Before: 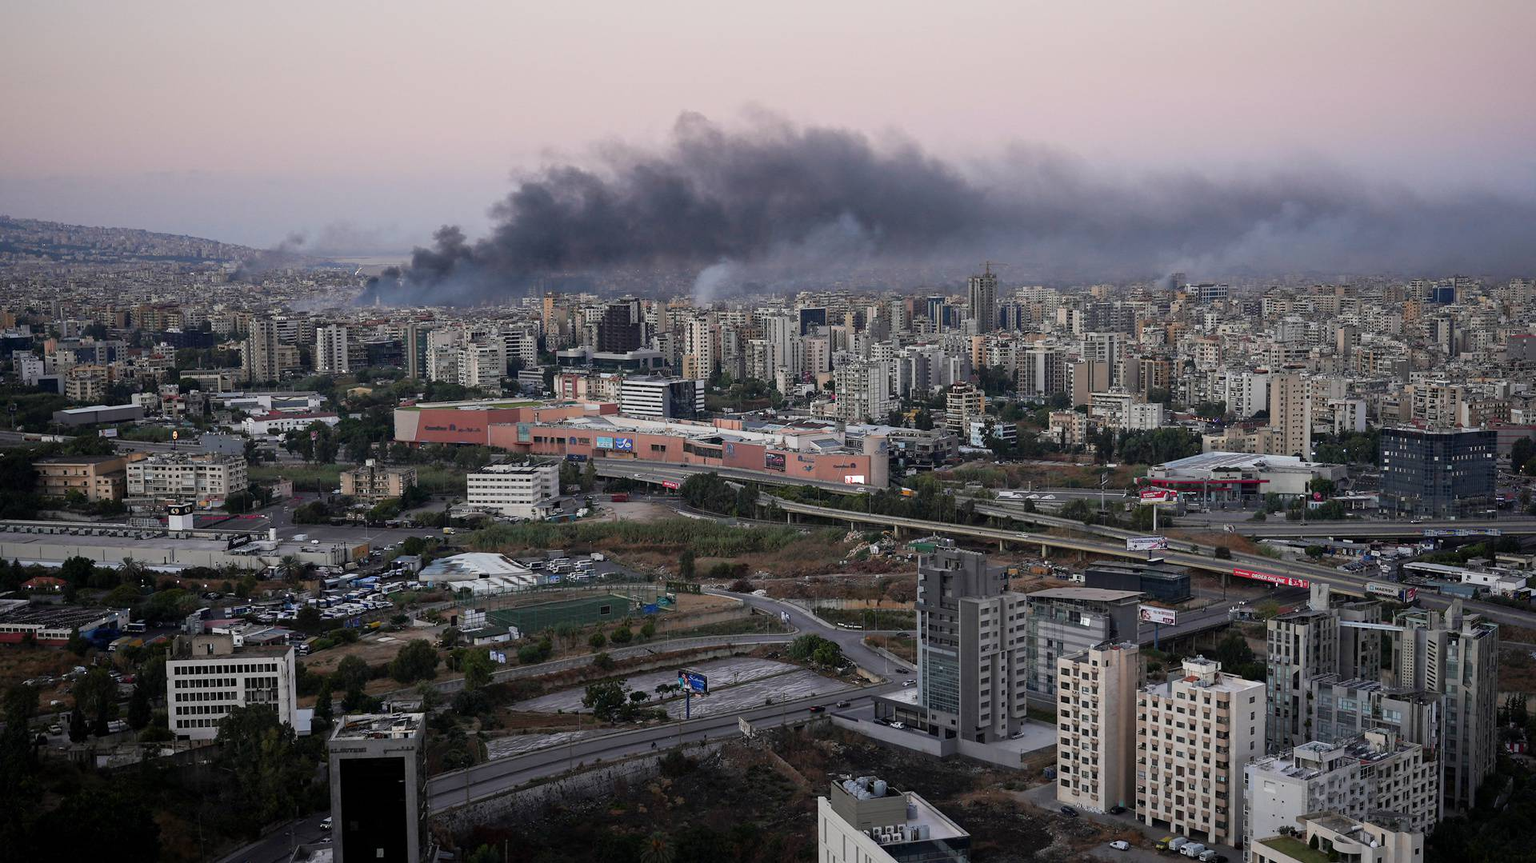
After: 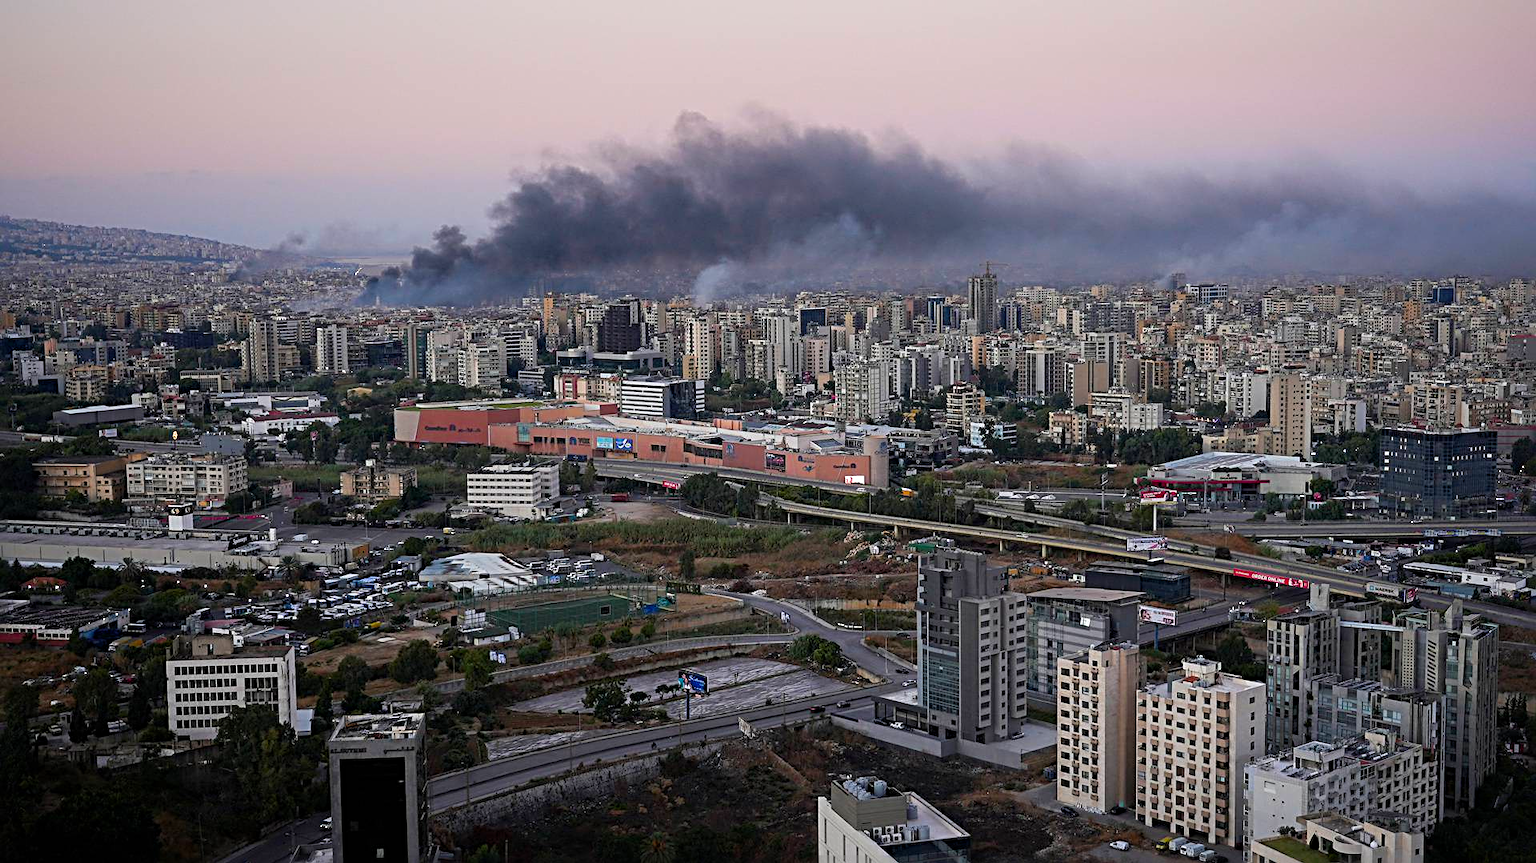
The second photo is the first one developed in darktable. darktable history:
exposure: compensate highlight preservation false
sharpen: radius 3.971
color balance rgb: perceptual saturation grading › global saturation 30.287%, global vibrance 20%
